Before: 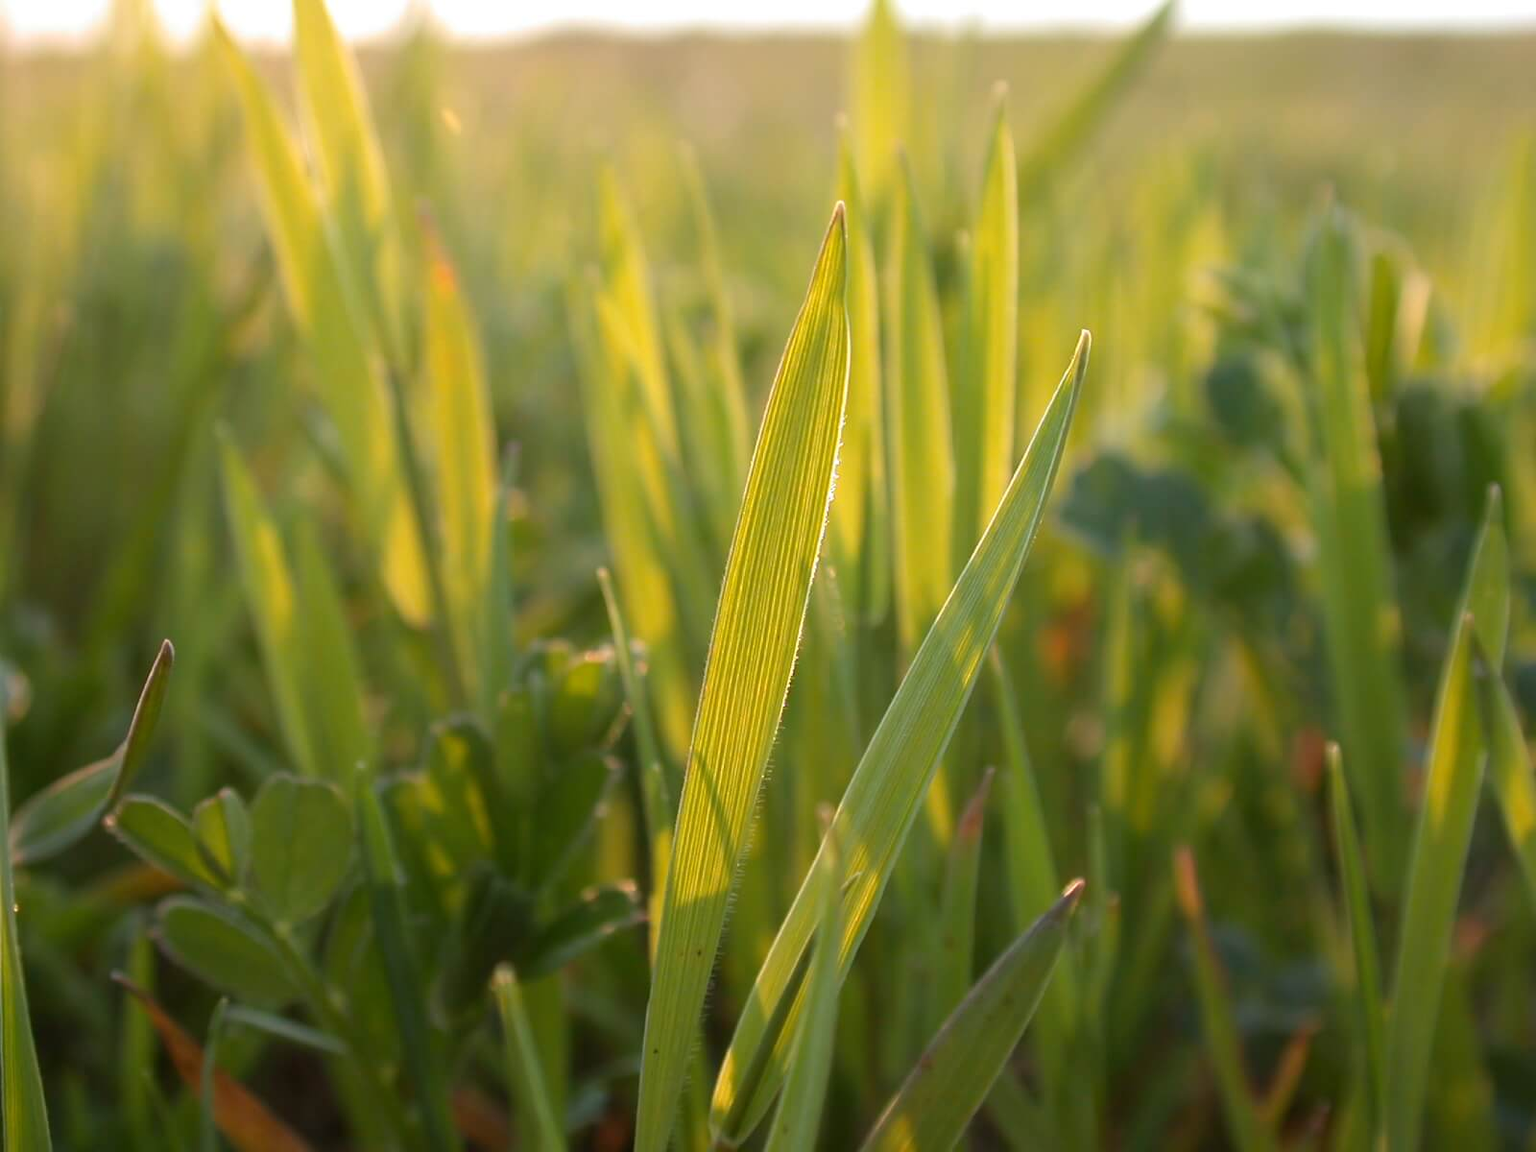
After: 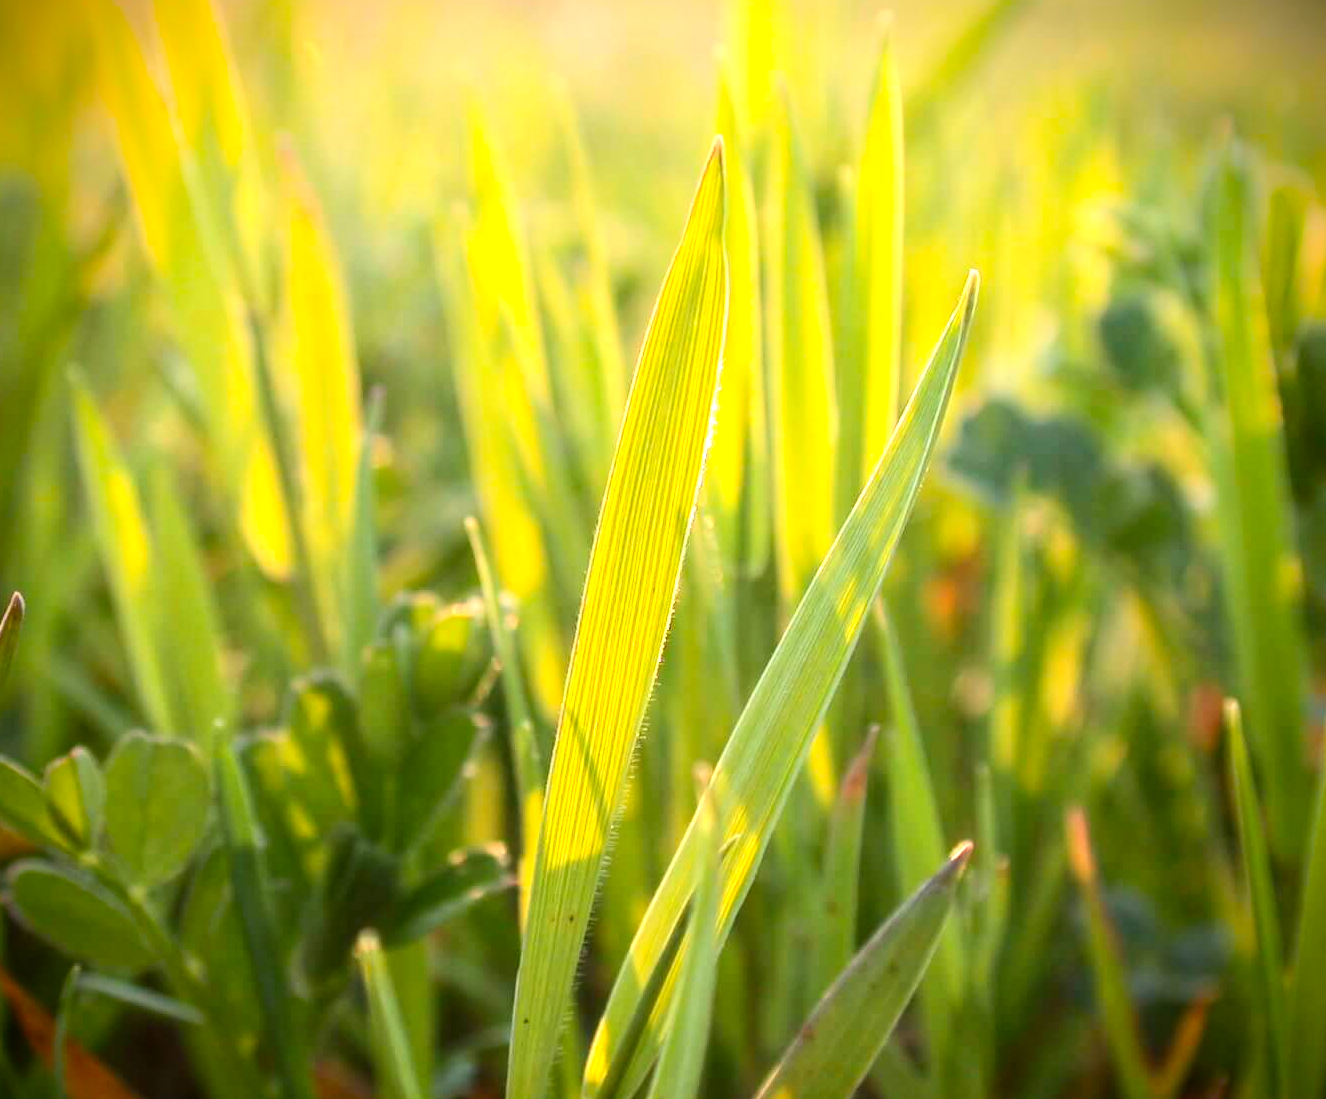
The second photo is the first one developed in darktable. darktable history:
local contrast: detail 130%
crop: left 9.819%, top 6.235%, right 7.305%, bottom 2.123%
vignetting: fall-off radius 64.02%, brightness -0.985, saturation 0.492
exposure: black level correction 0, exposure 0.7 EV, compensate exposure bias true, compensate highlight preservation false
contrast brightness saturation: contrast 0.205, brightness 0.158, saturation 0.228
